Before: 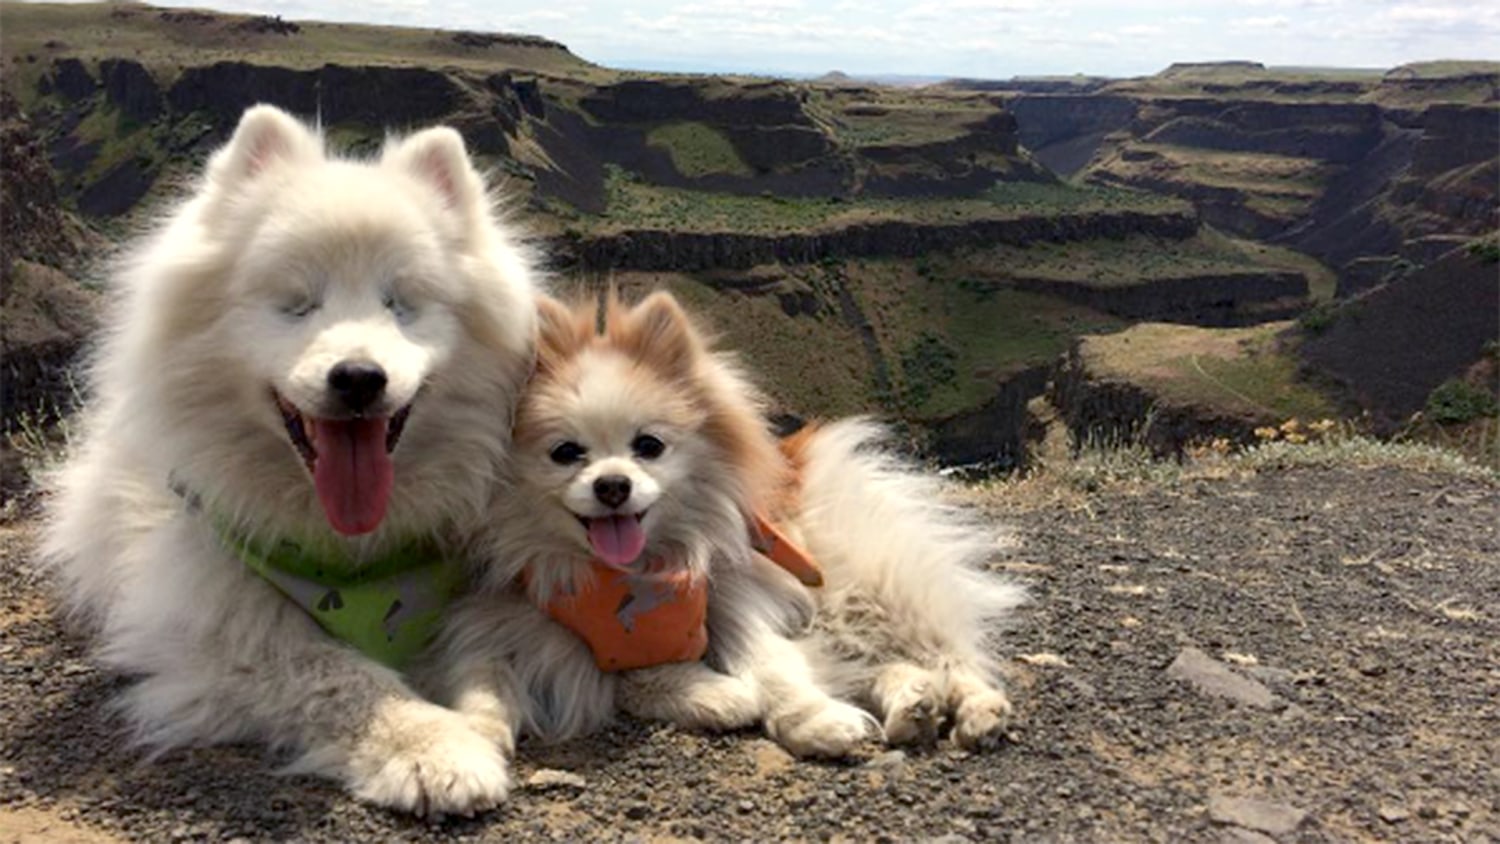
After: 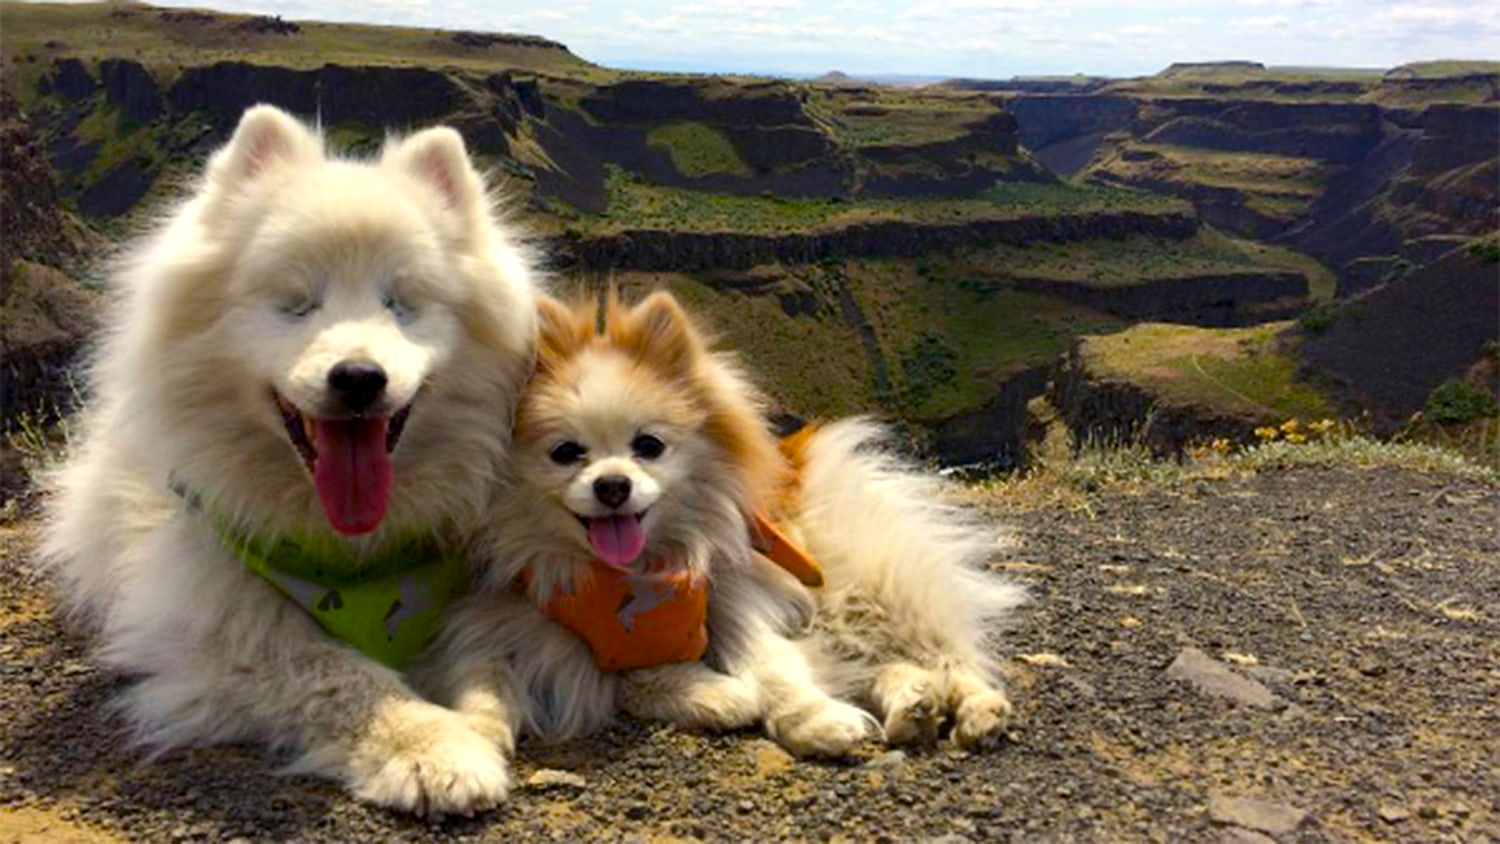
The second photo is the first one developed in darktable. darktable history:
white balance: emerald 1
color balance rgb: linear chroma grading › global chroma 15%, perceptual saturation grading › global saturation 30%
contrast brightness saturation: contrast 0.03, brightness -0.04
